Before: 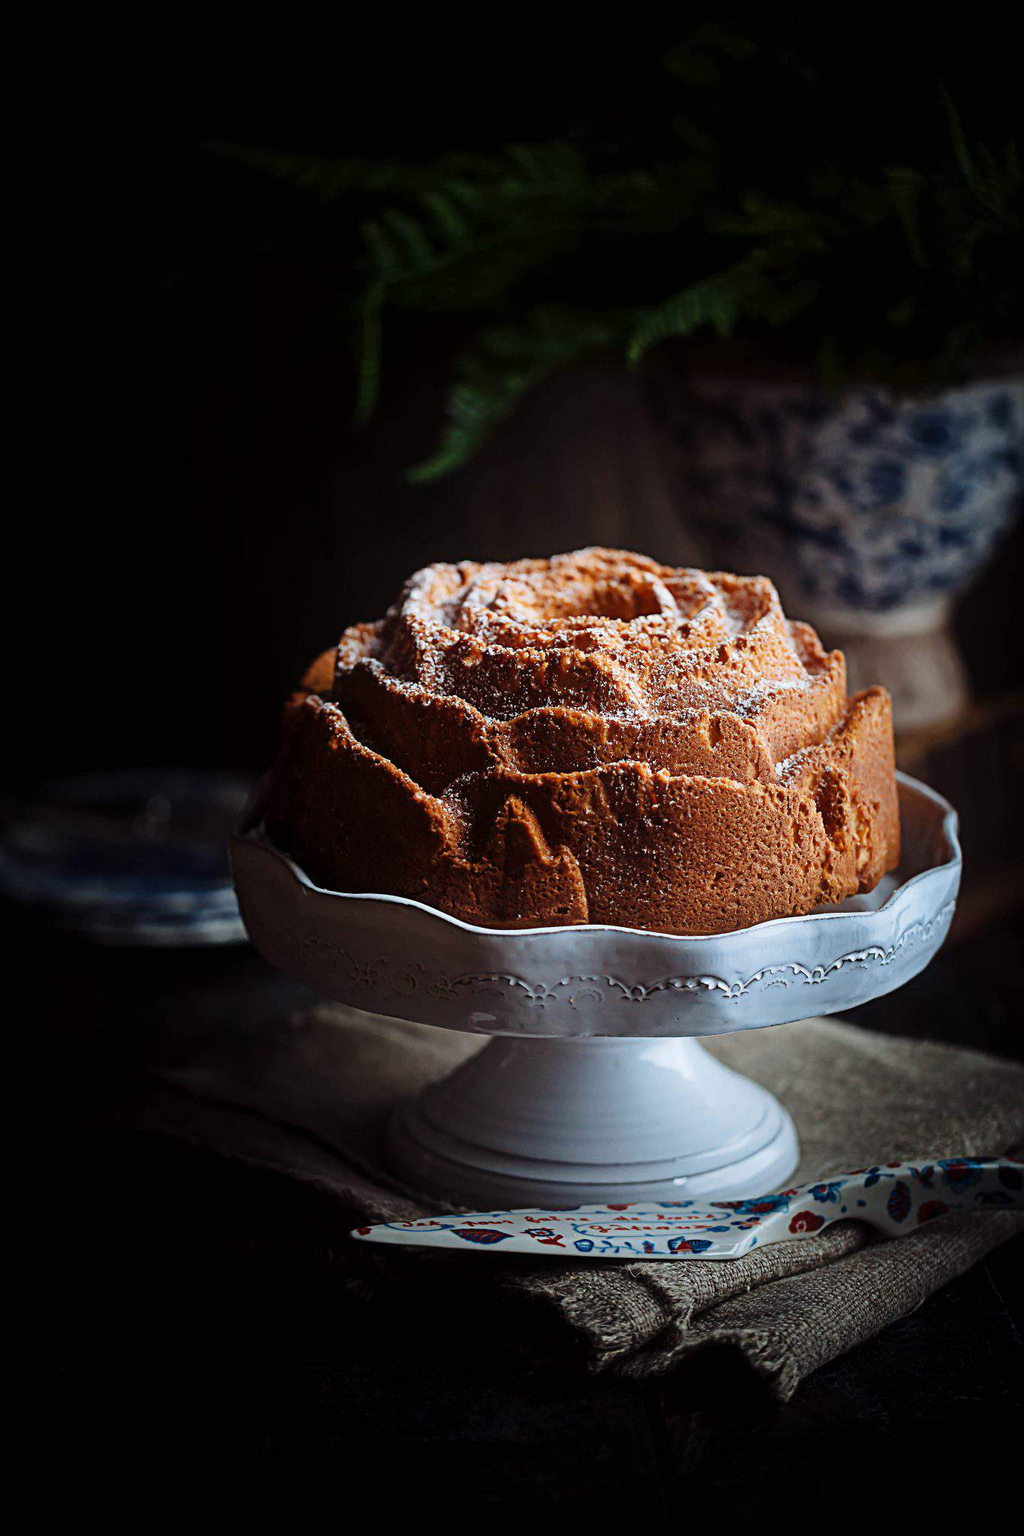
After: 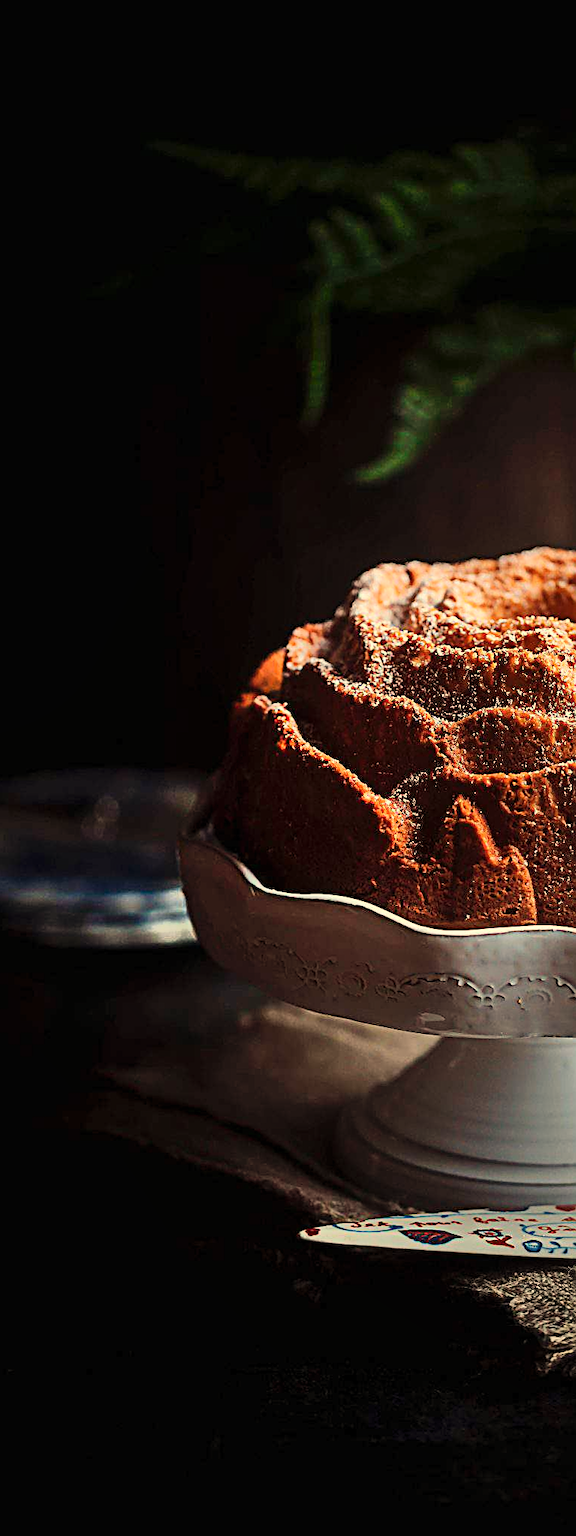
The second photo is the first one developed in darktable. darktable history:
shadows and highlights: low approximation 0.01, soften with gaussian
sharpen: on, module defaults
crop: left 5.114%, right 38.589%
white balance: red 1.138, green 0.996, blue 0.812
